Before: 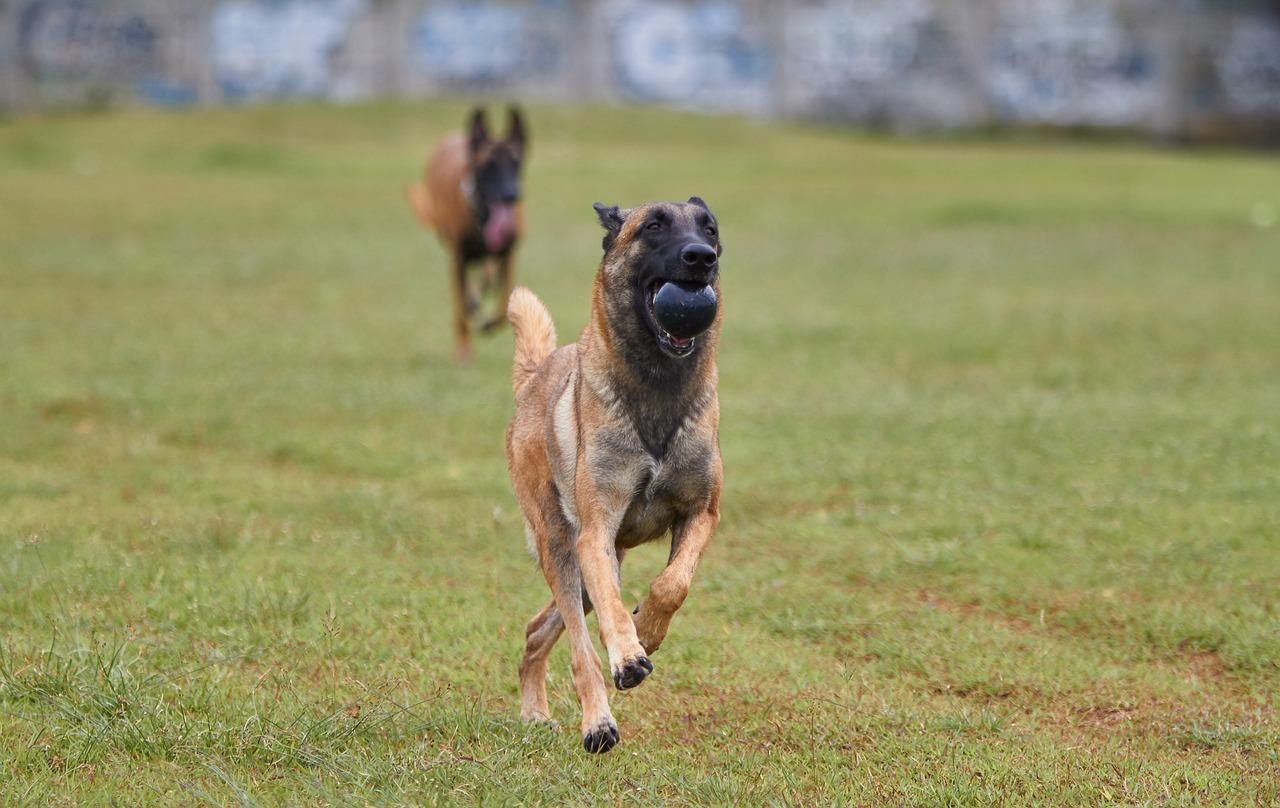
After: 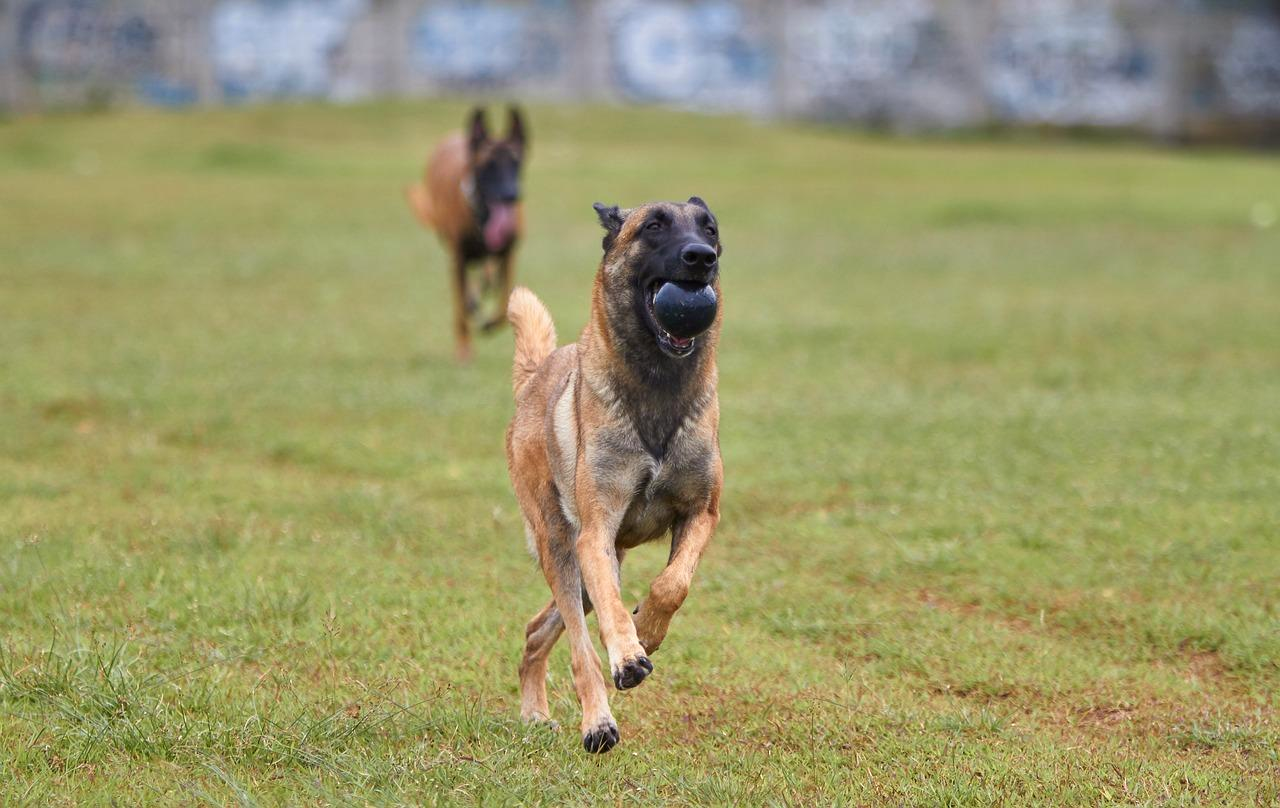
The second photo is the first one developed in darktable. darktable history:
exposure: exposure 0.127 EV, compensate highlight preservation false
velvia: strength 6.23%
